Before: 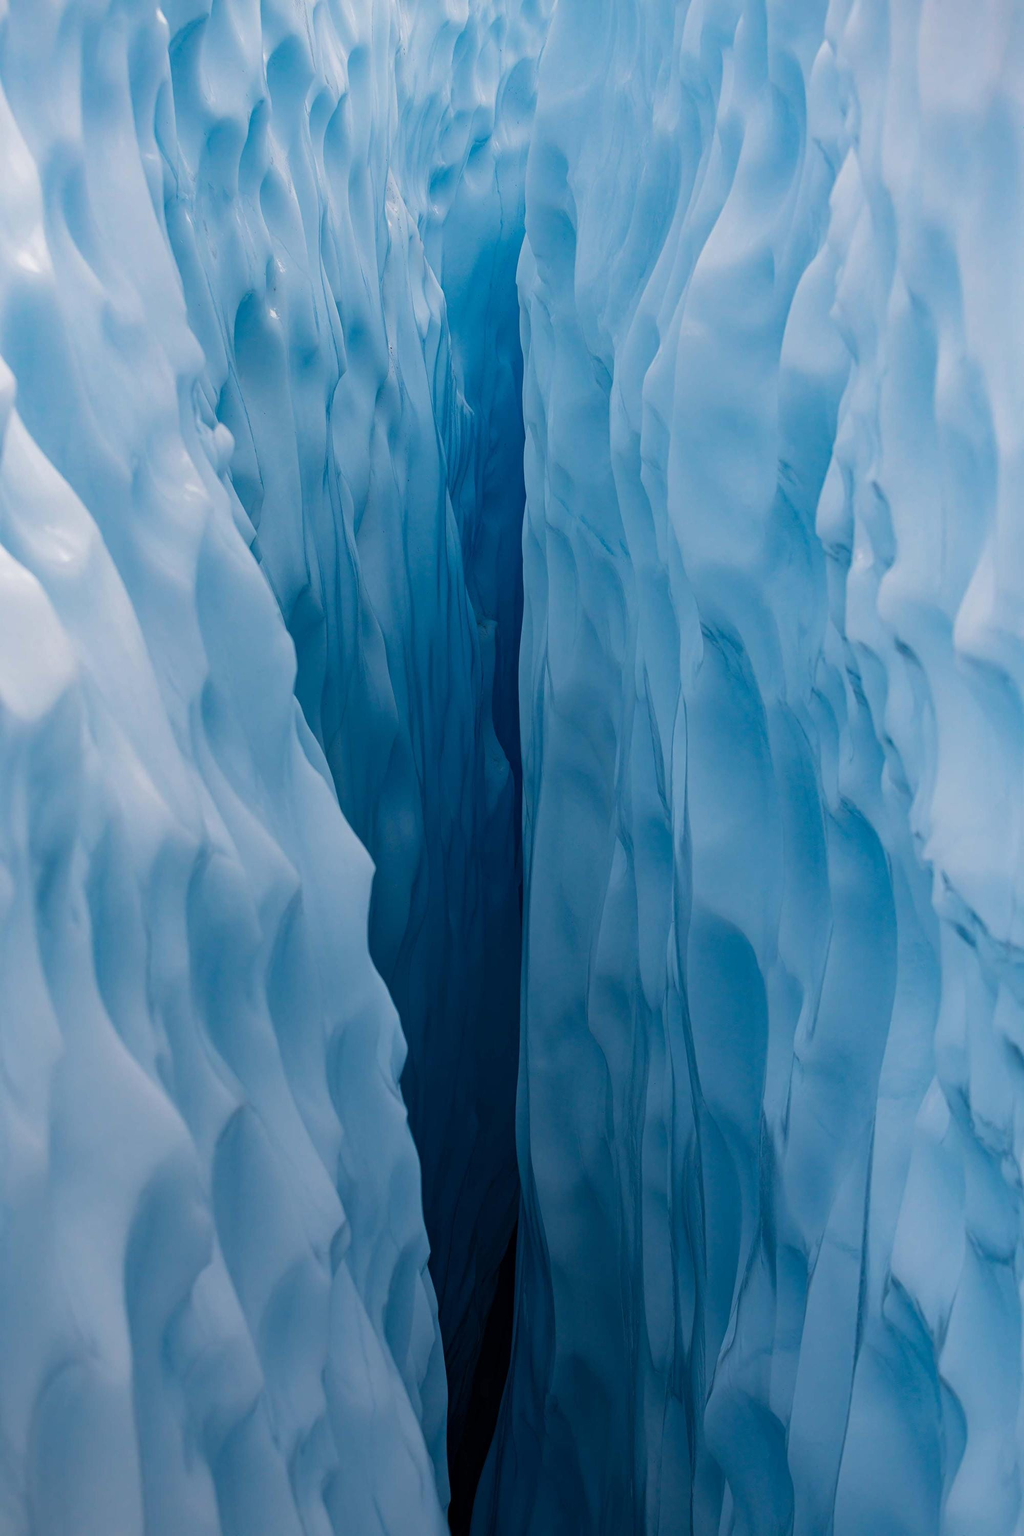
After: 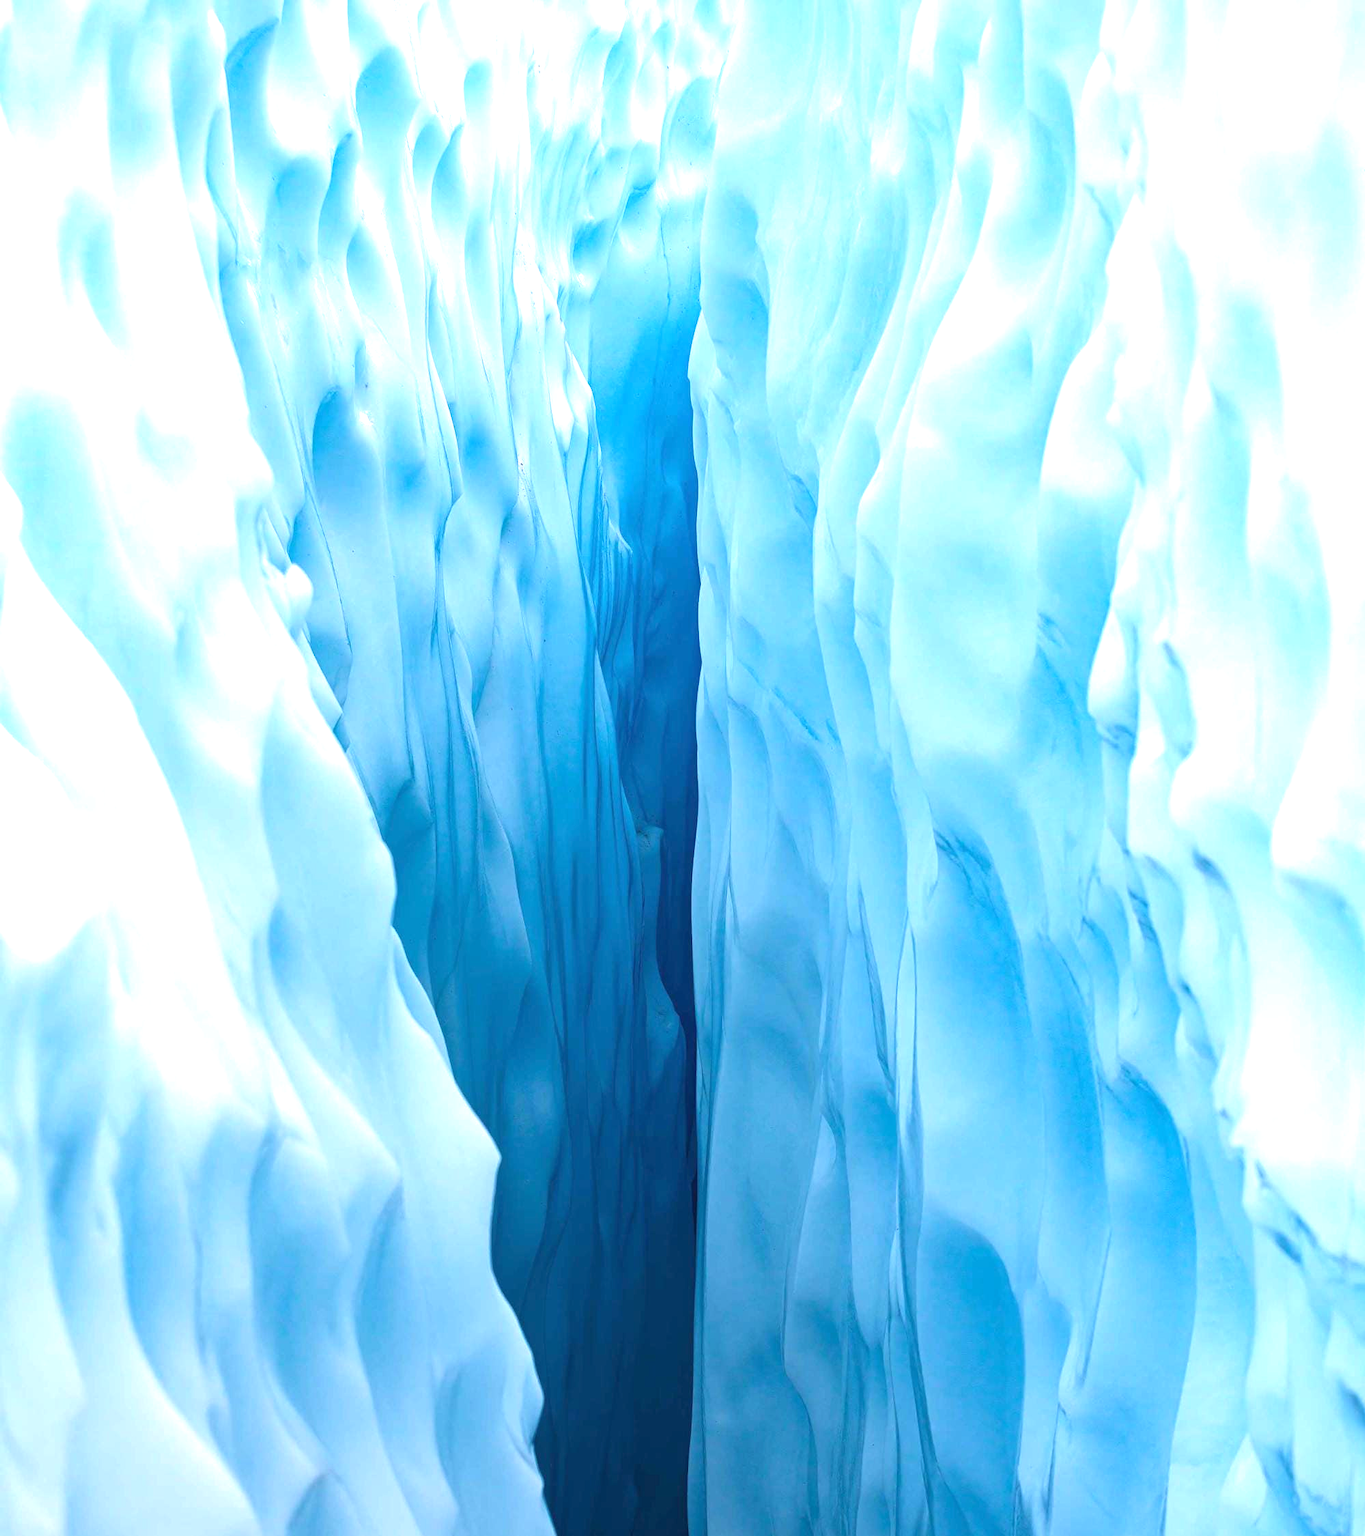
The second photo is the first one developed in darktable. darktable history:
velvia: strength 6%
exposure: black level correction 0, exposure 1.45 EV, compensate exposure bias true, compensate highlight preservation false
crop: bottom 24.988%
